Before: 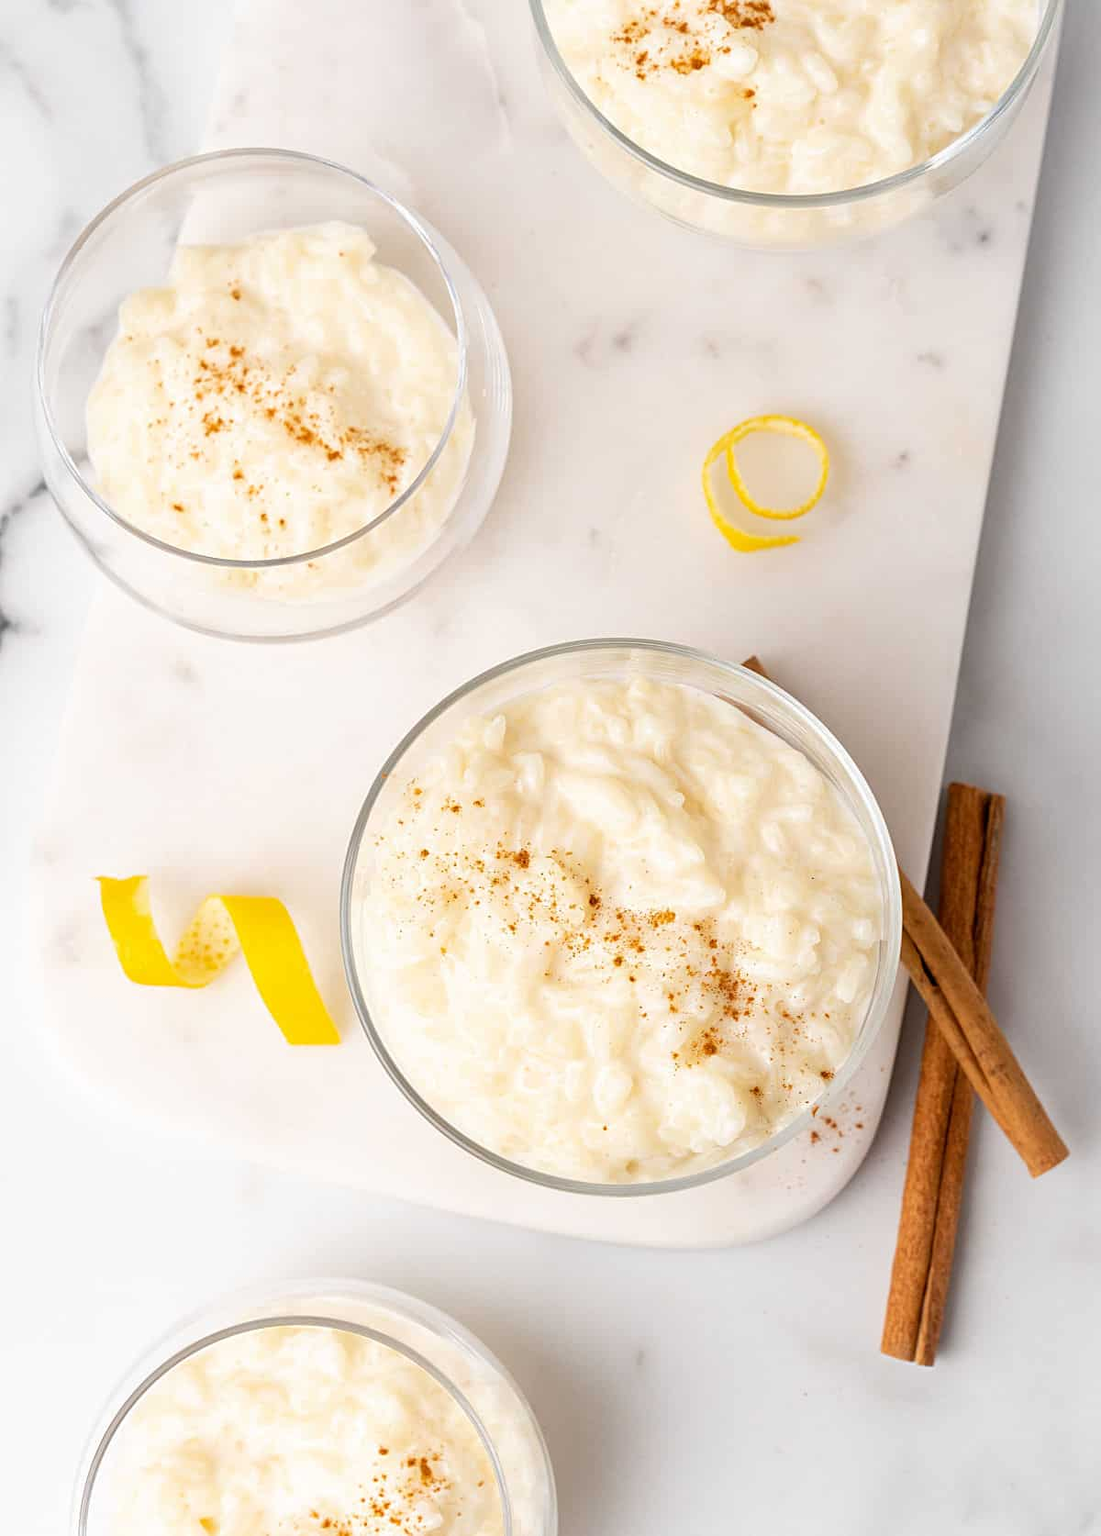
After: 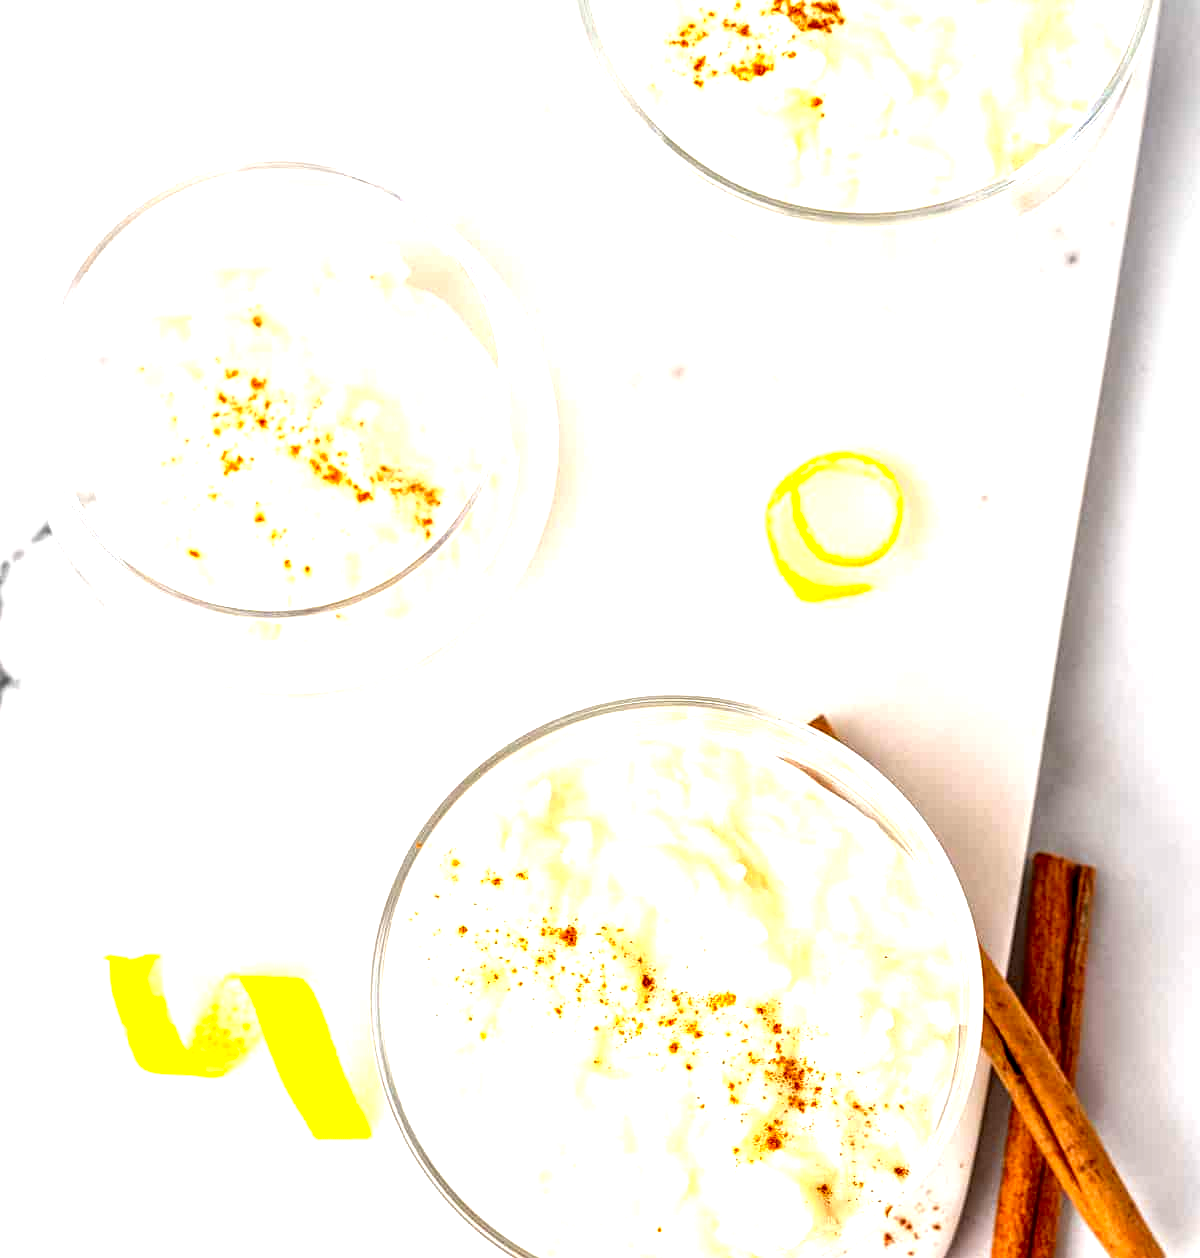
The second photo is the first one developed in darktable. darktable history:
crop: bottom 24.83%
contrast brightness saturation: contrast -0.199, saturation 0.189
exposure: black level correction 0, exposure 1.482 EV, compensate highlight preservation false
local contrast: highlights 17%, detail 186%
